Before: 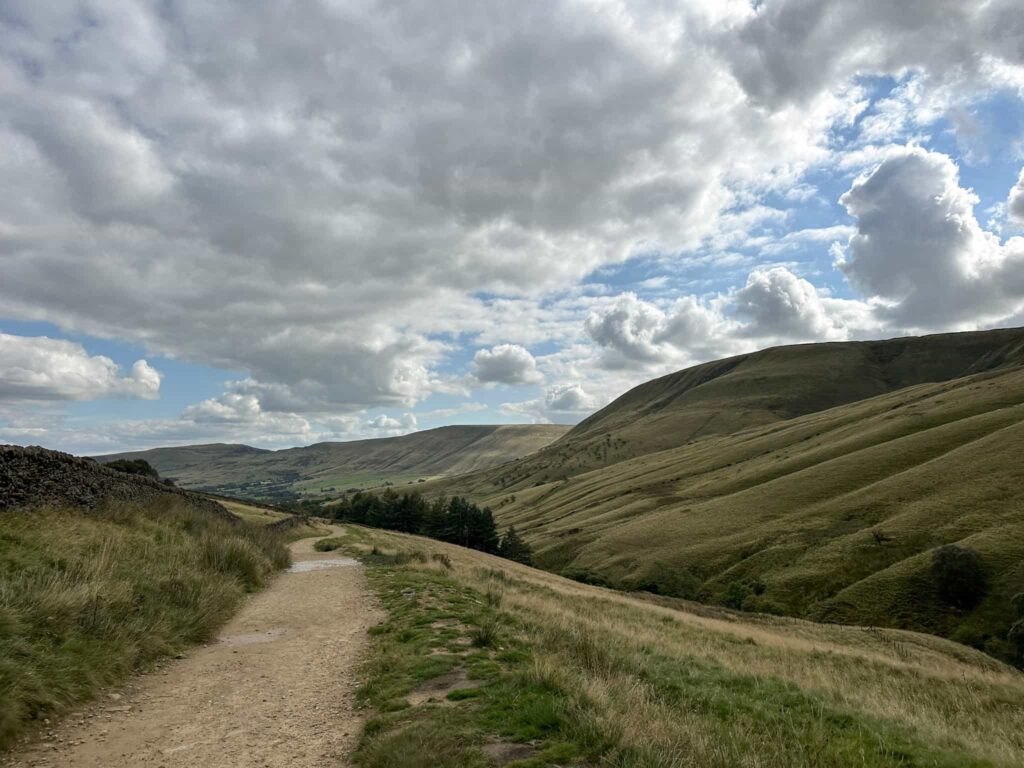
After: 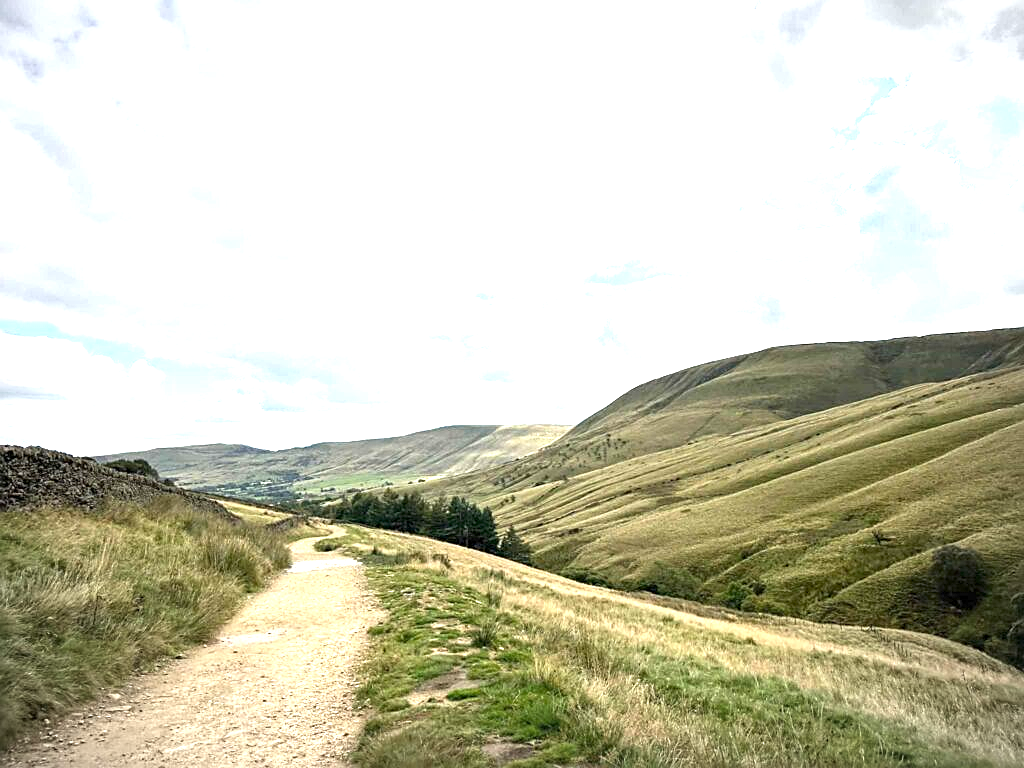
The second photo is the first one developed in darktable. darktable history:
exposure: exposure 2.043 EV, compensate highlight preservation false
sharpen: on, module defaults
vignetting: fall-off radius 68.73%, automatic ratio true
